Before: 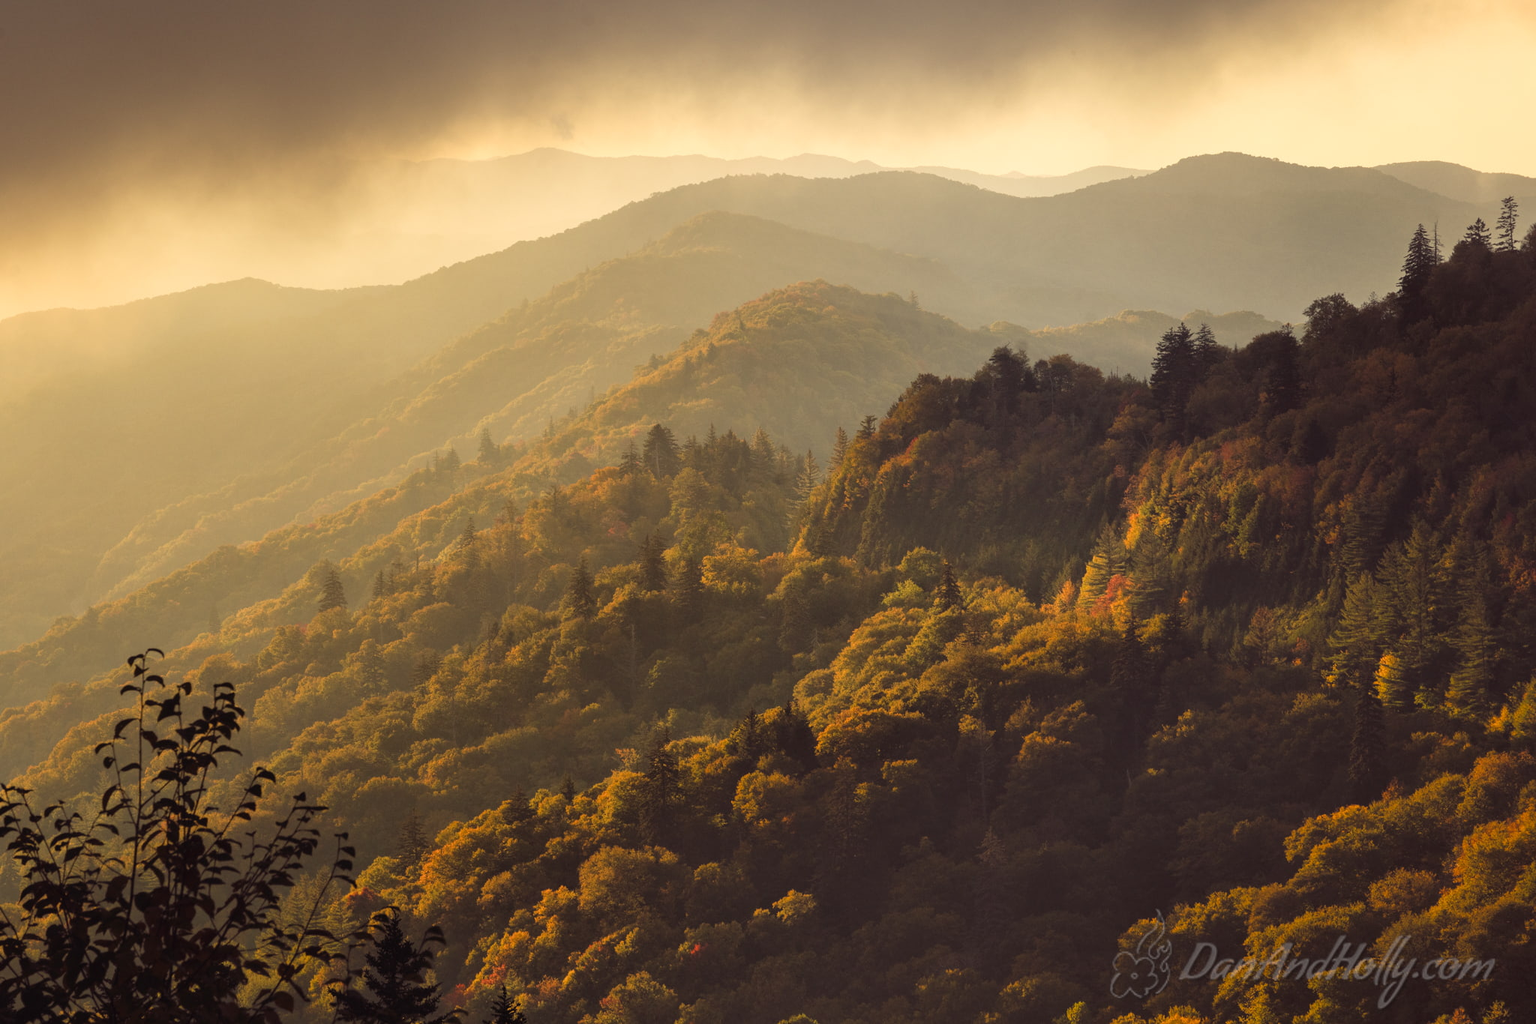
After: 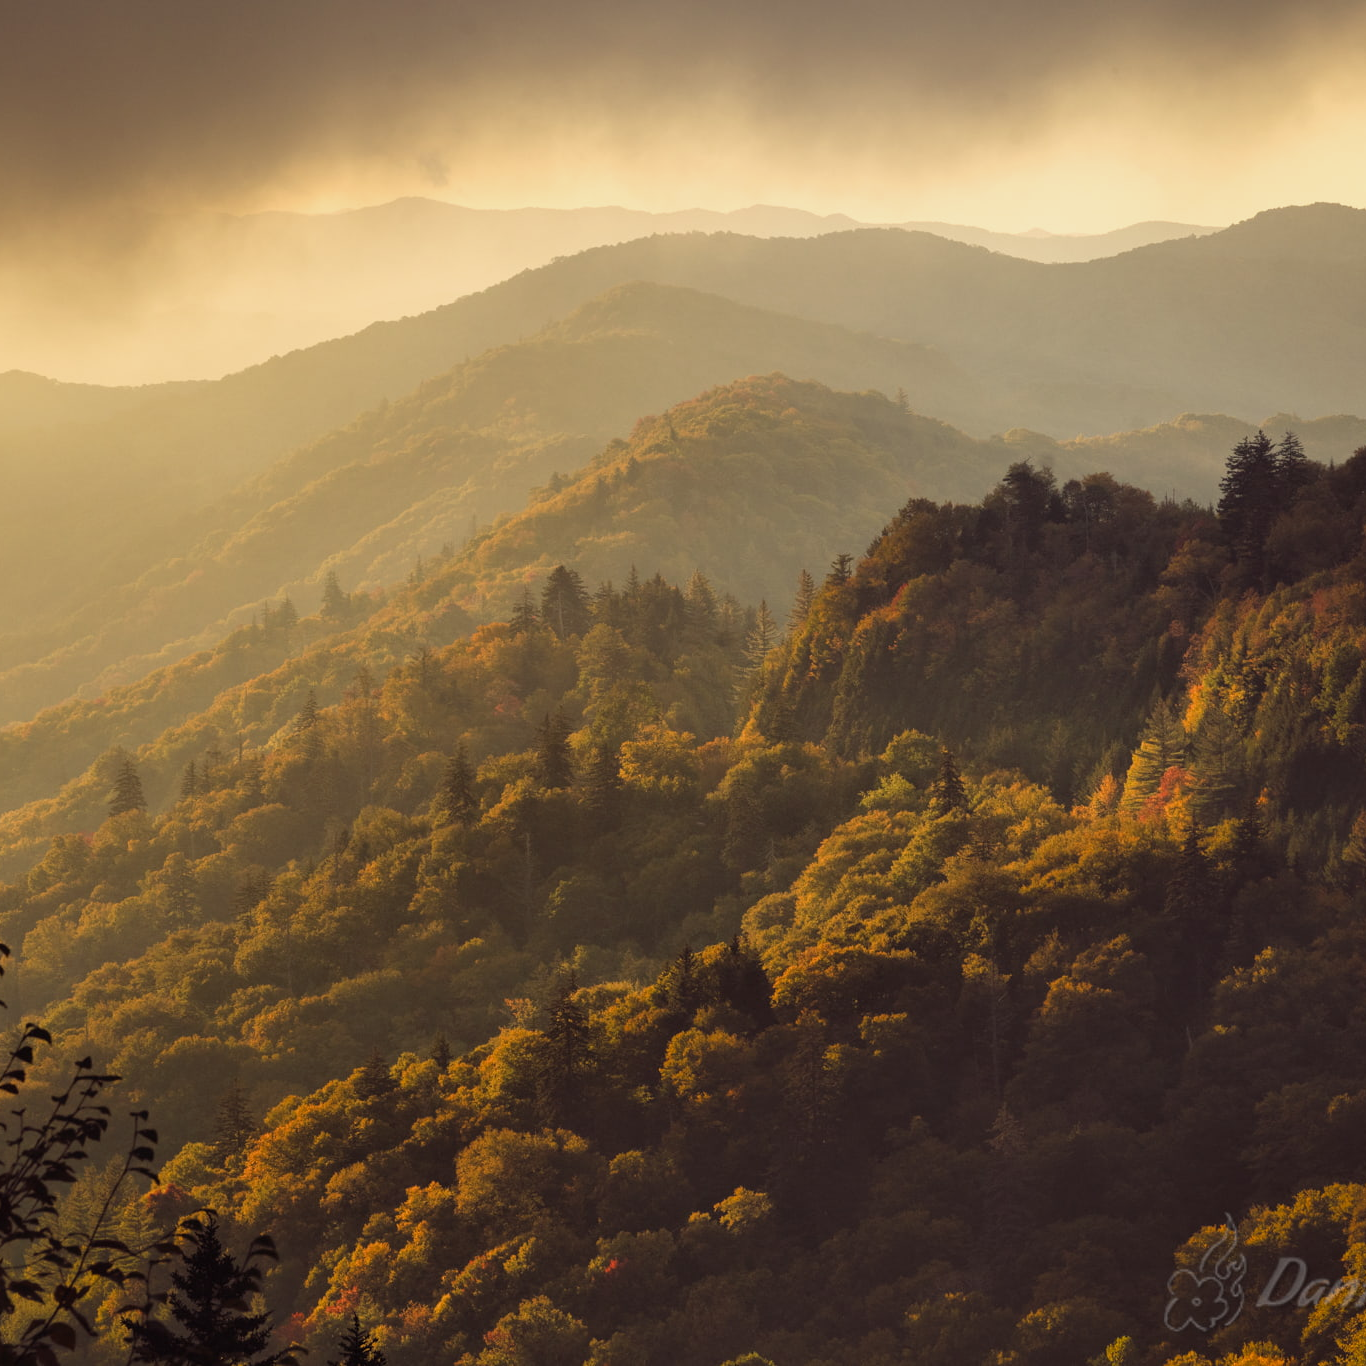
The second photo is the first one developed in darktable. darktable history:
exposure: black level correction 0.001, exposure -0.125 EV, compensate exposure bias true, compensate highlight preservation false
crop and rotate: left 15.446%, right 17.836%
